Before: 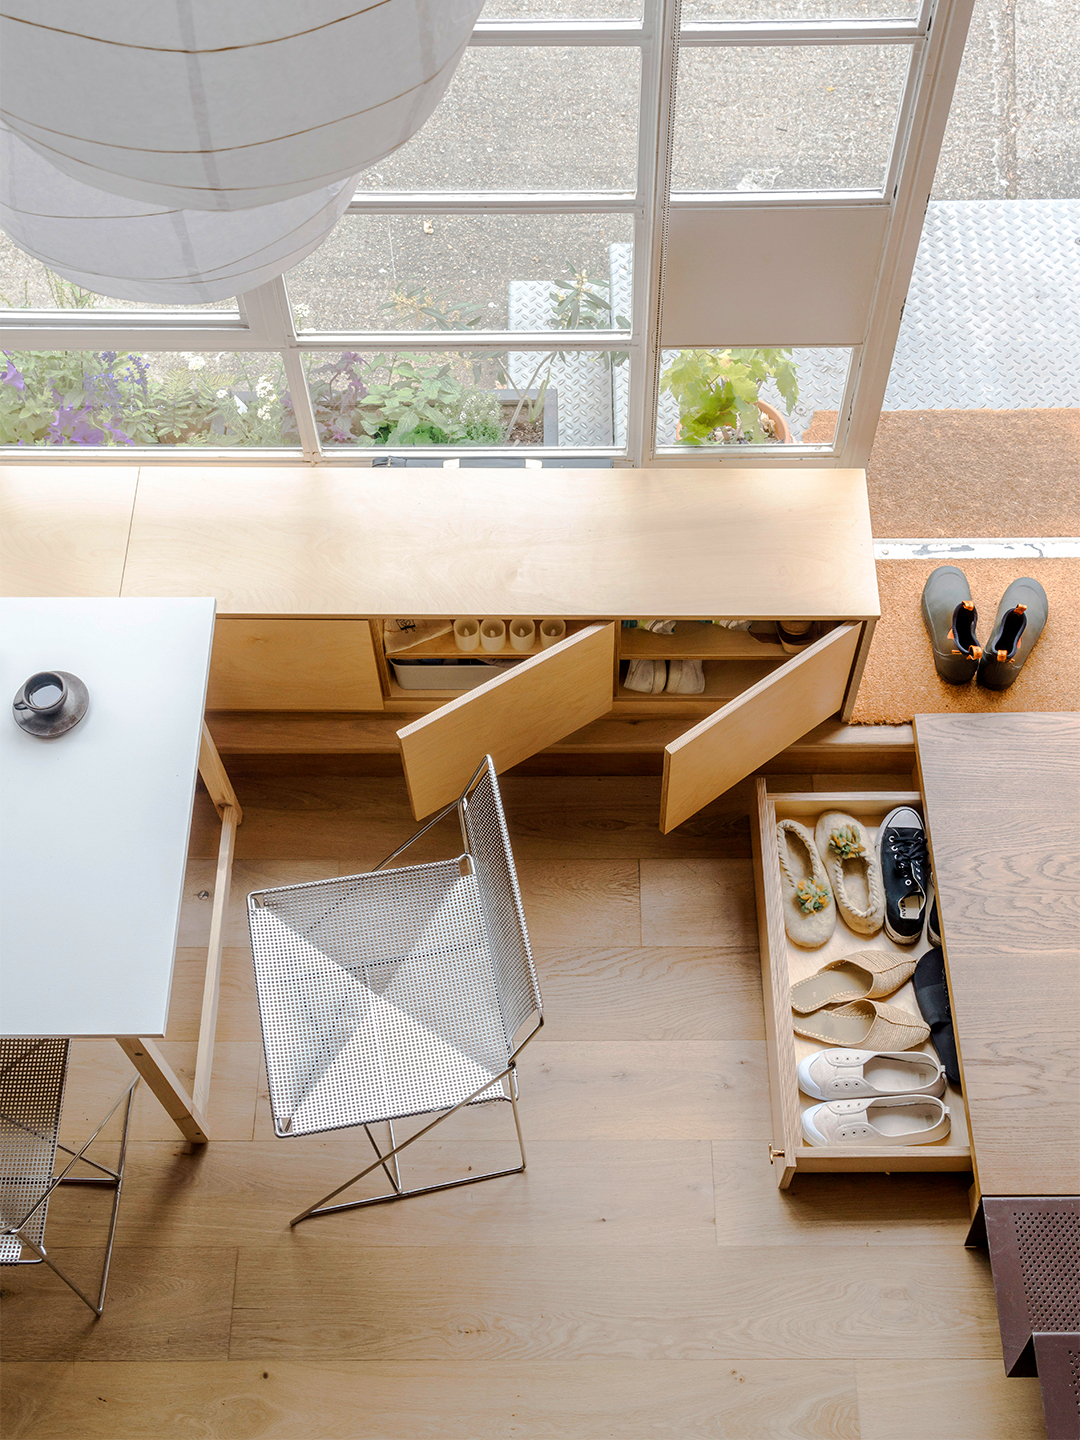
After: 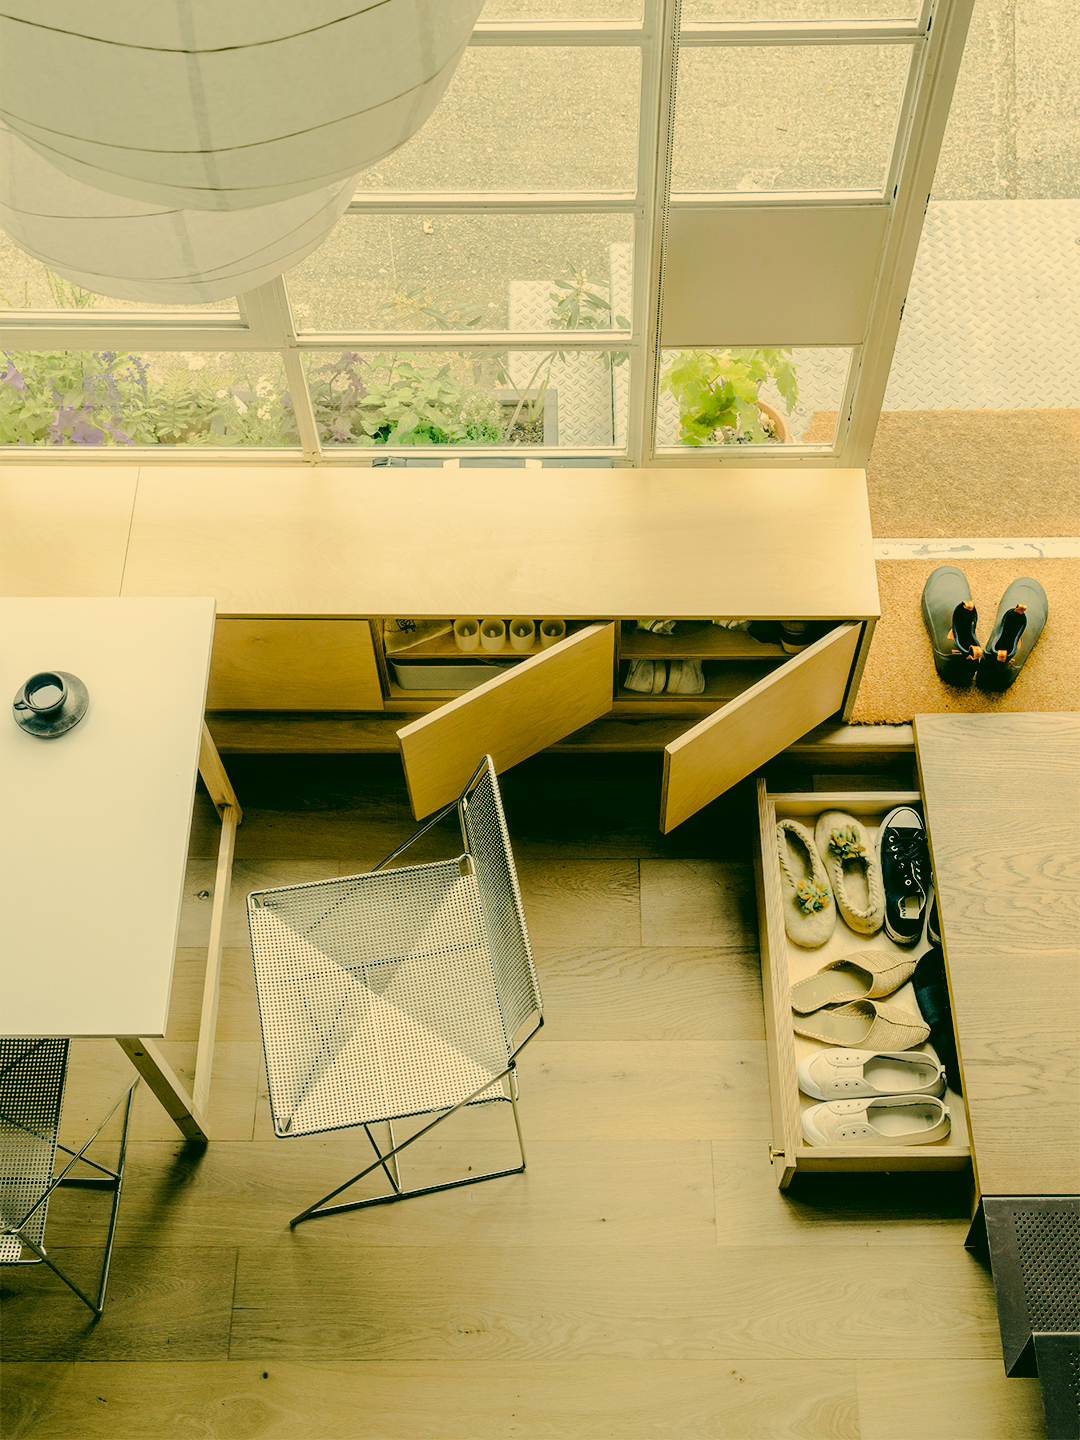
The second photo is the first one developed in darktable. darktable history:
exposure: compensate highlight preservation false
filmic rgb: black relative exposure -5.06 EV, white relative exposure 3.99 EV, hardness 2.89, contrast 1.393, highlights saturation mix -30.56%
color correction: highlights a* 5.69, highlights b* 33.13, shadows a* -25.73, shadows b* 3.76
